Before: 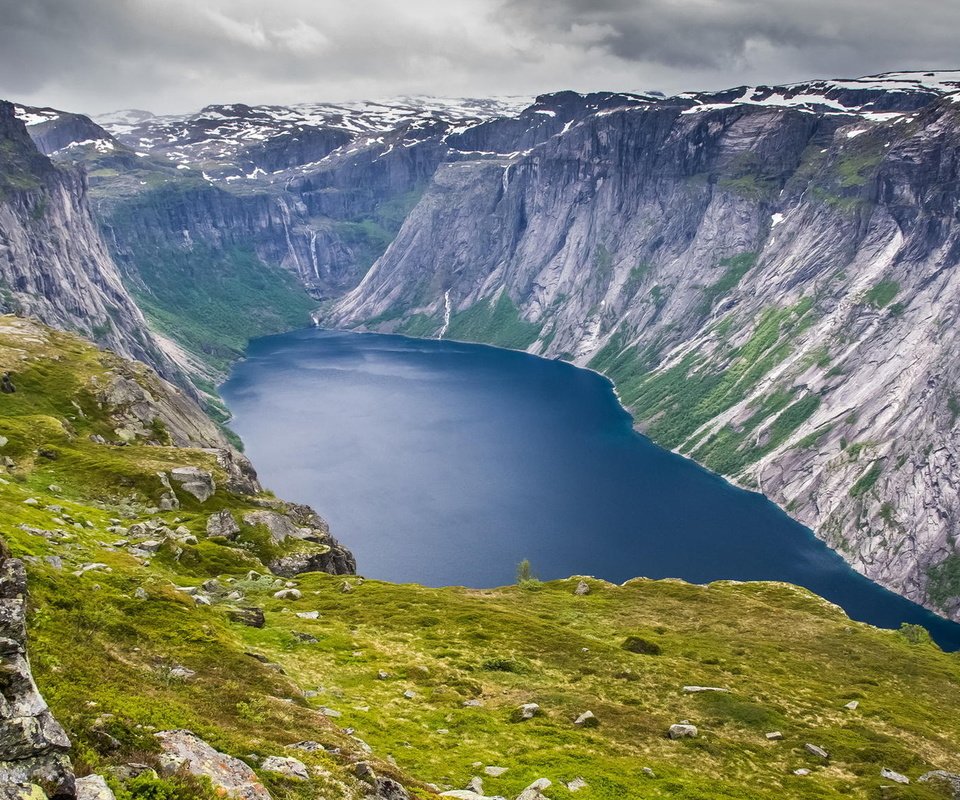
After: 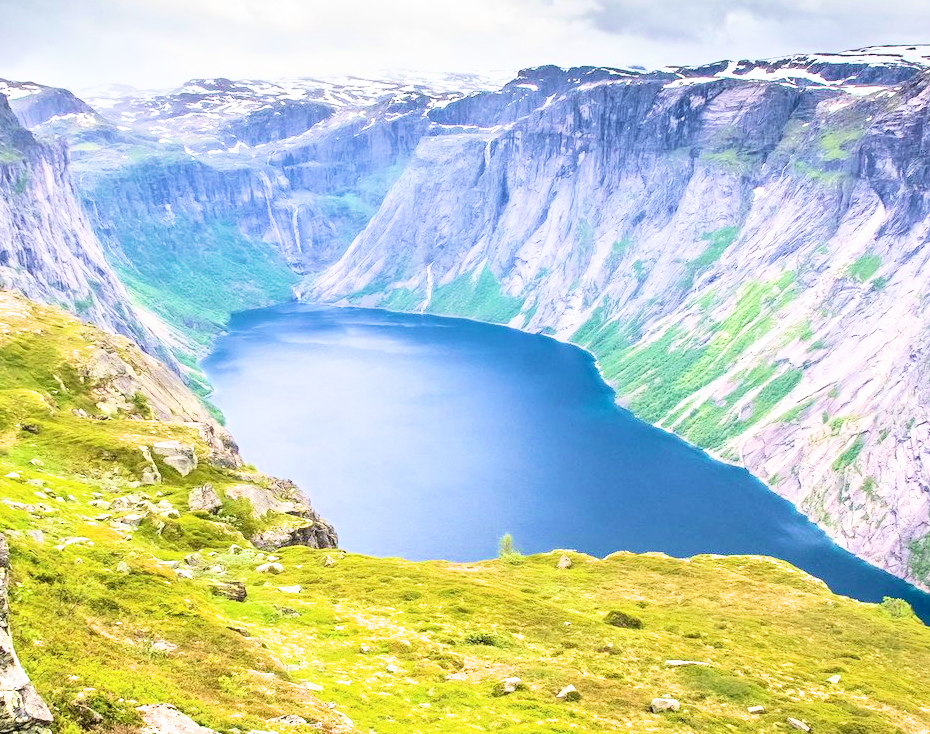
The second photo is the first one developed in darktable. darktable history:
exposure: exposure 2.207 EV, compensate highlight preservation false
filmic rgb: black relative exposure -7.65 EV, white relative exposure 4.56 EV, hardness 3.61, color science v6 (2022)
velvia: strength 30%
crop: left 1.964%, top 3.251%, right 1.122%, bottom 4.933%
contrast brightness saturation: contrast 0.14
